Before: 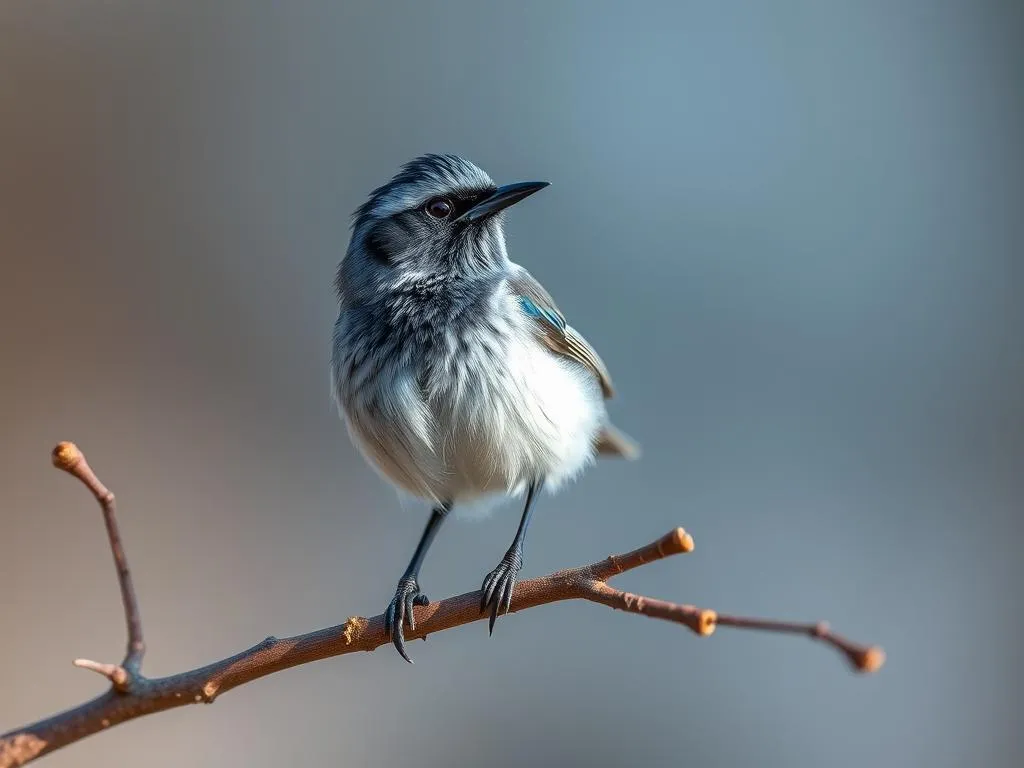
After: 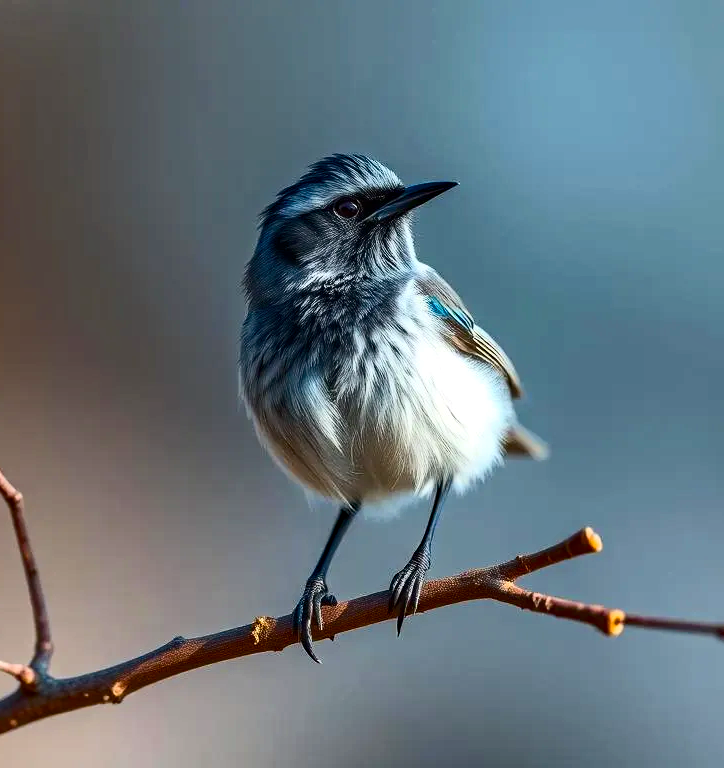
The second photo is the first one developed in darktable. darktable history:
color balance rgb: perceptual saturation grading › global saturation 20%, global vibrance 20%
contrast brightness saturation: contrast 0.28
crop and rotate: left 9.061%, right 20.142%
haze removal: compatibility mode true, adaptive false
